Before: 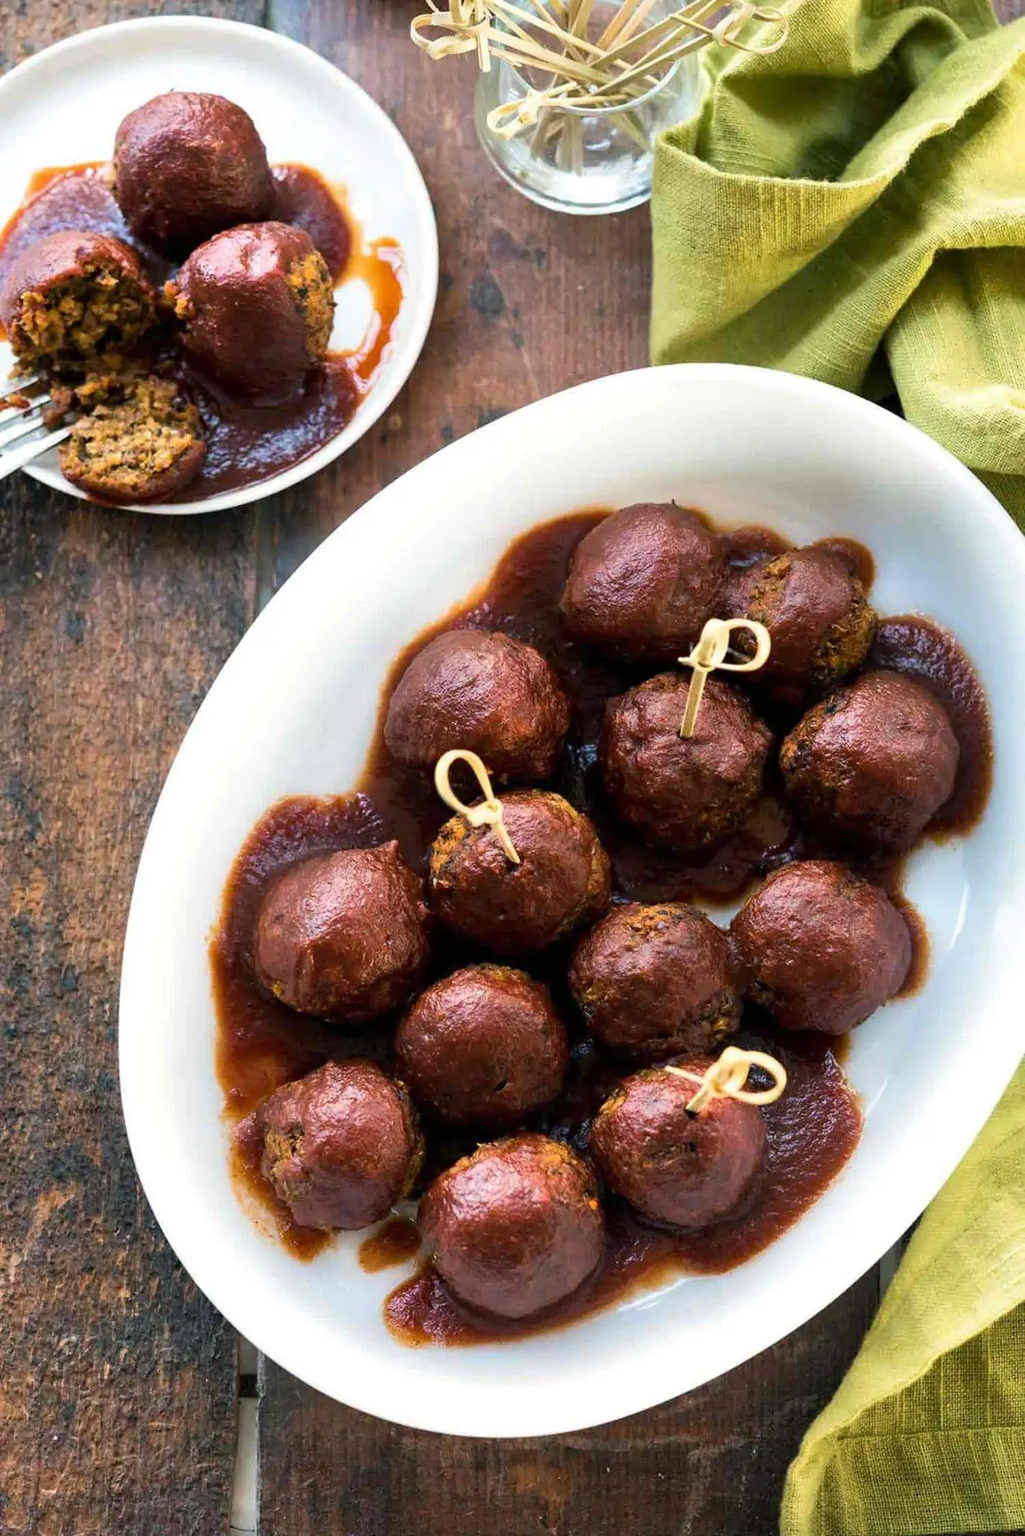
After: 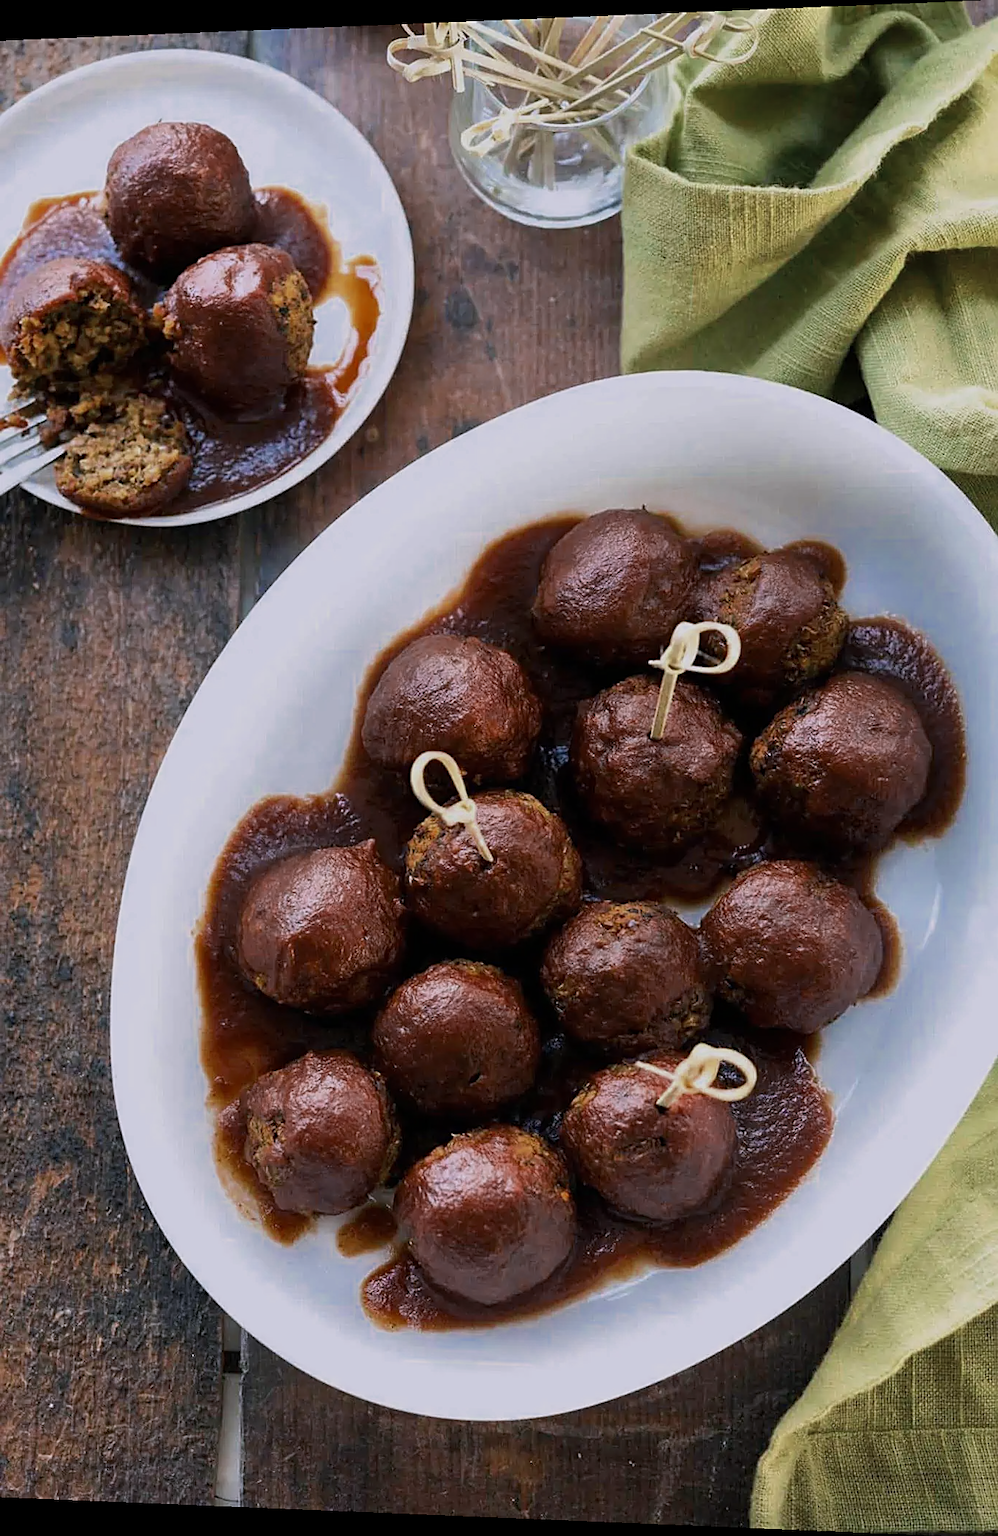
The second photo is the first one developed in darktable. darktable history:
rotate and perspective: lens shift (horizontal) -0.055, automatic cropping off
white balance: red 1.004, blue 1.096
exposure: exposure -0.582 EV, compensate highlight preservation false
sharpen: on, module defaults
color zones: curves: ch0 [(0, 0.5) (0.125, 0.4) (0.25, 0.5) (0.375, 0.4) (0.5, 0.4) (0.625, 0.35) (0.75, 0.35) (0.875, 0.5)]; ch1 [(0, 0.35) (0.125, 0.45) (0.25, 0.35) (0.375, 0.35) (0.5, 0.35) (0.625, 0.35) (0.75, 0.45) (0.875, 0.35)]; ch2 [(0, 0.6) (0.125, 0.5) (0.25, 0.5) (0.375, 0.6) (0.5, 0.6) (0.625, 0.5) (0.75, 0.5) (0.875, 0.5)]
crop: bottom 0.071%
